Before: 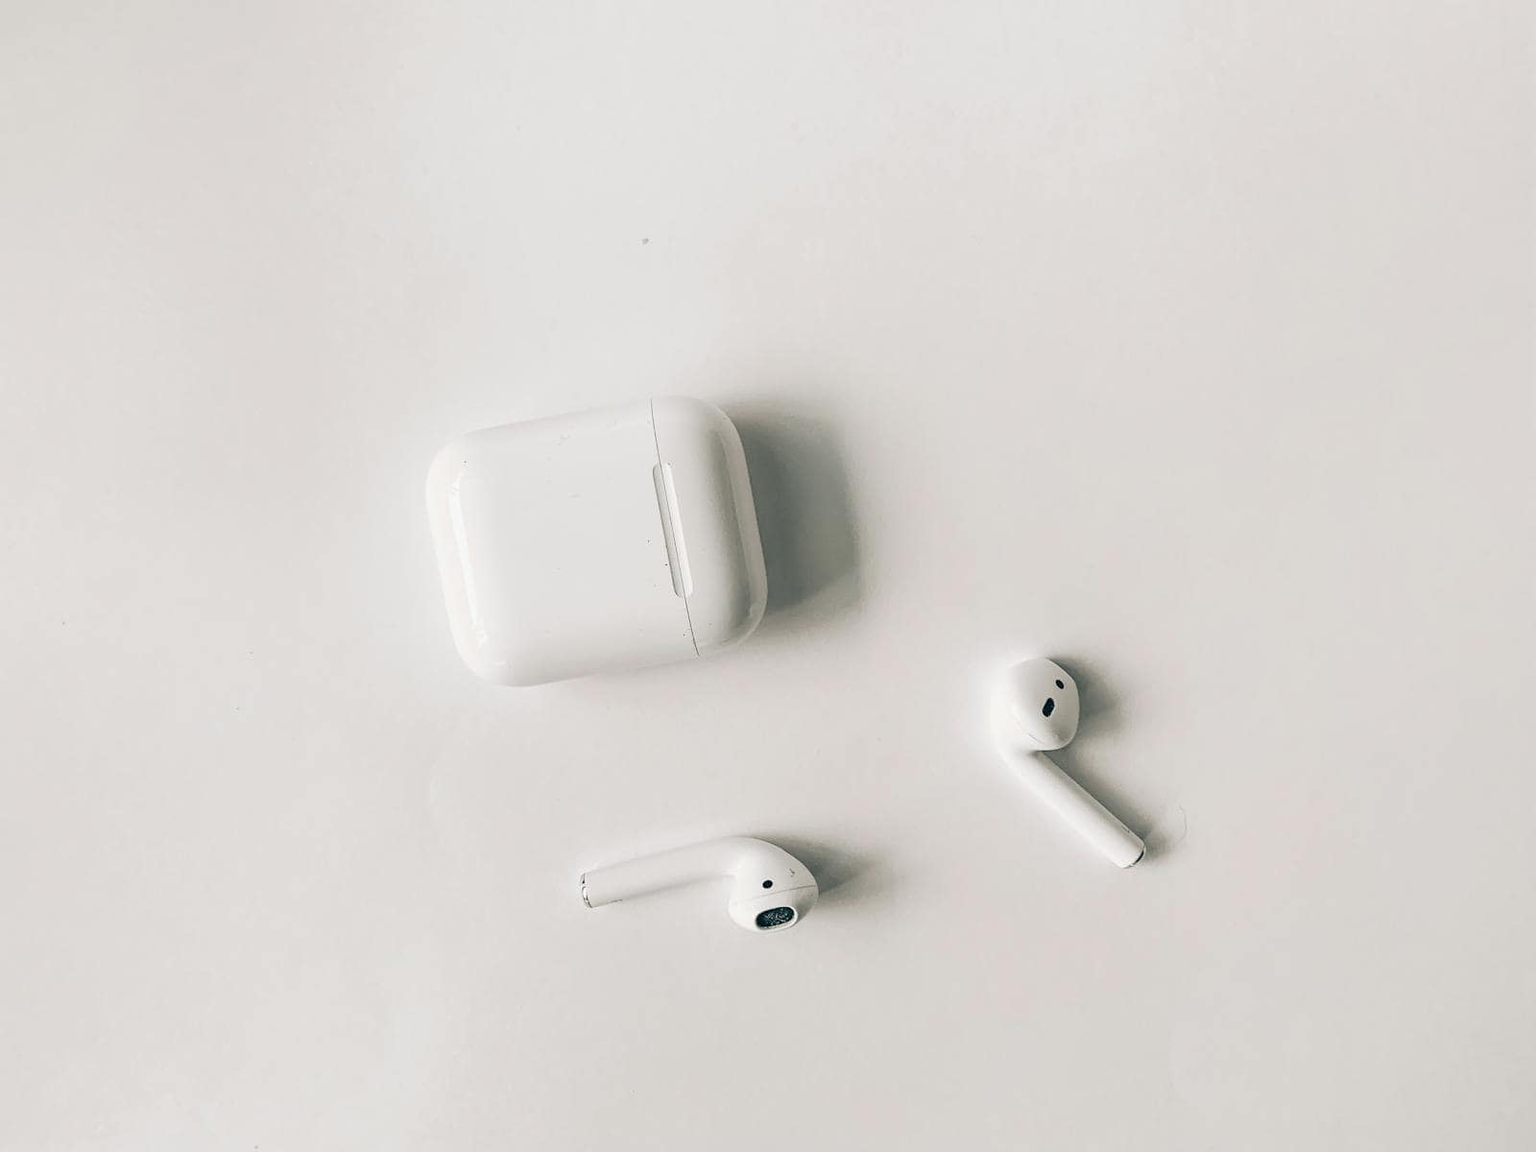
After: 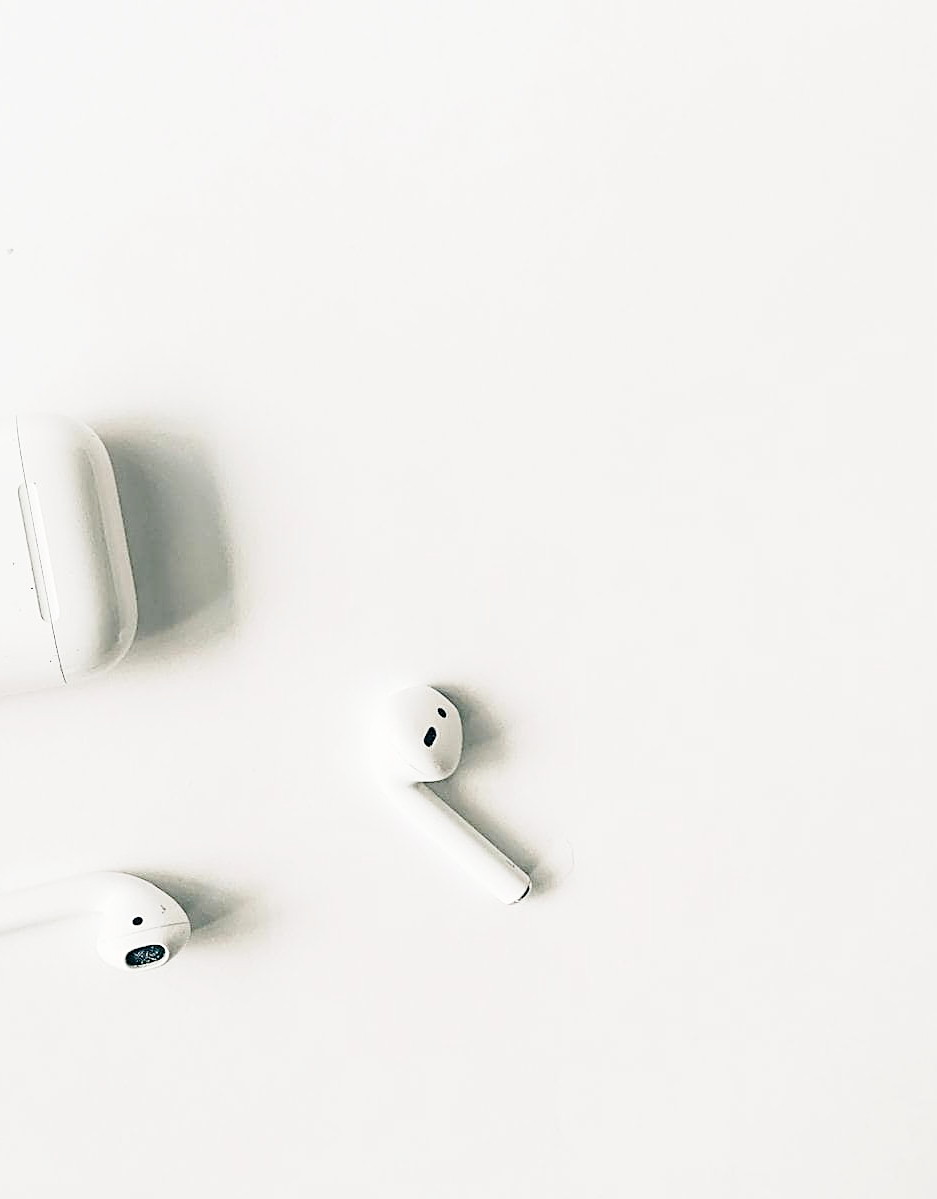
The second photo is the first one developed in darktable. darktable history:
contrast brightness saturation: contrast 0.046
sharpen: on, module defaults
base curve: curves: ch0 [(0, 0) (0.028, 0.03) (0.121, 0.232) (0.46, 0.748) (0.859, 0.968) (1, 1)], preserve colors none
crop: left 41.428%
